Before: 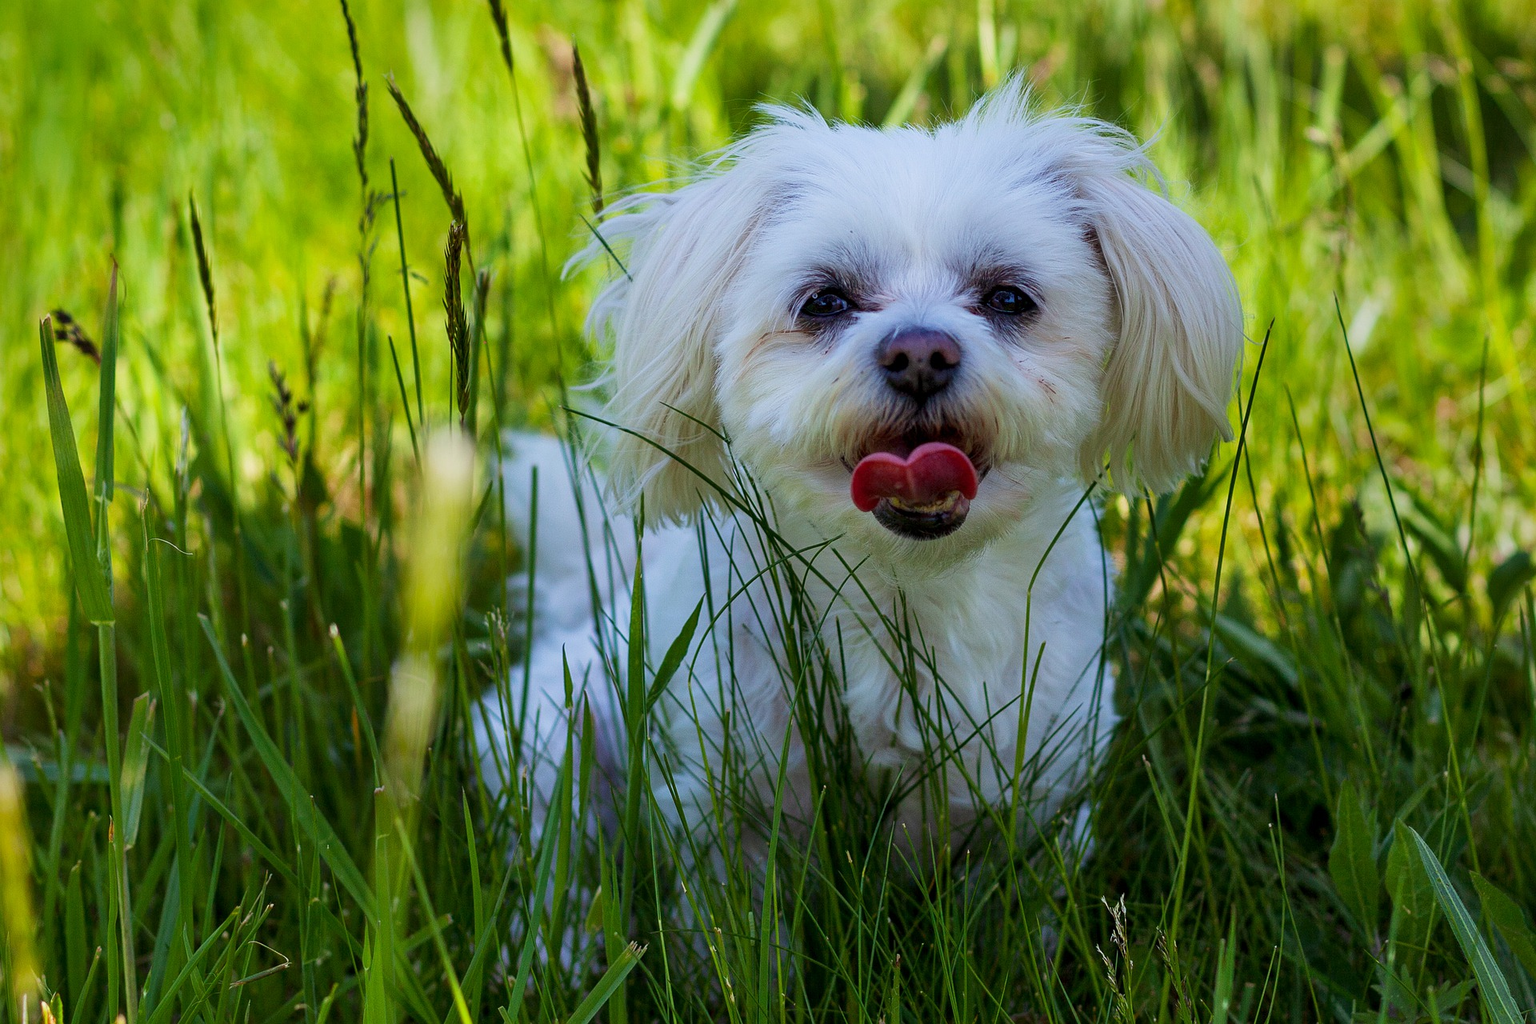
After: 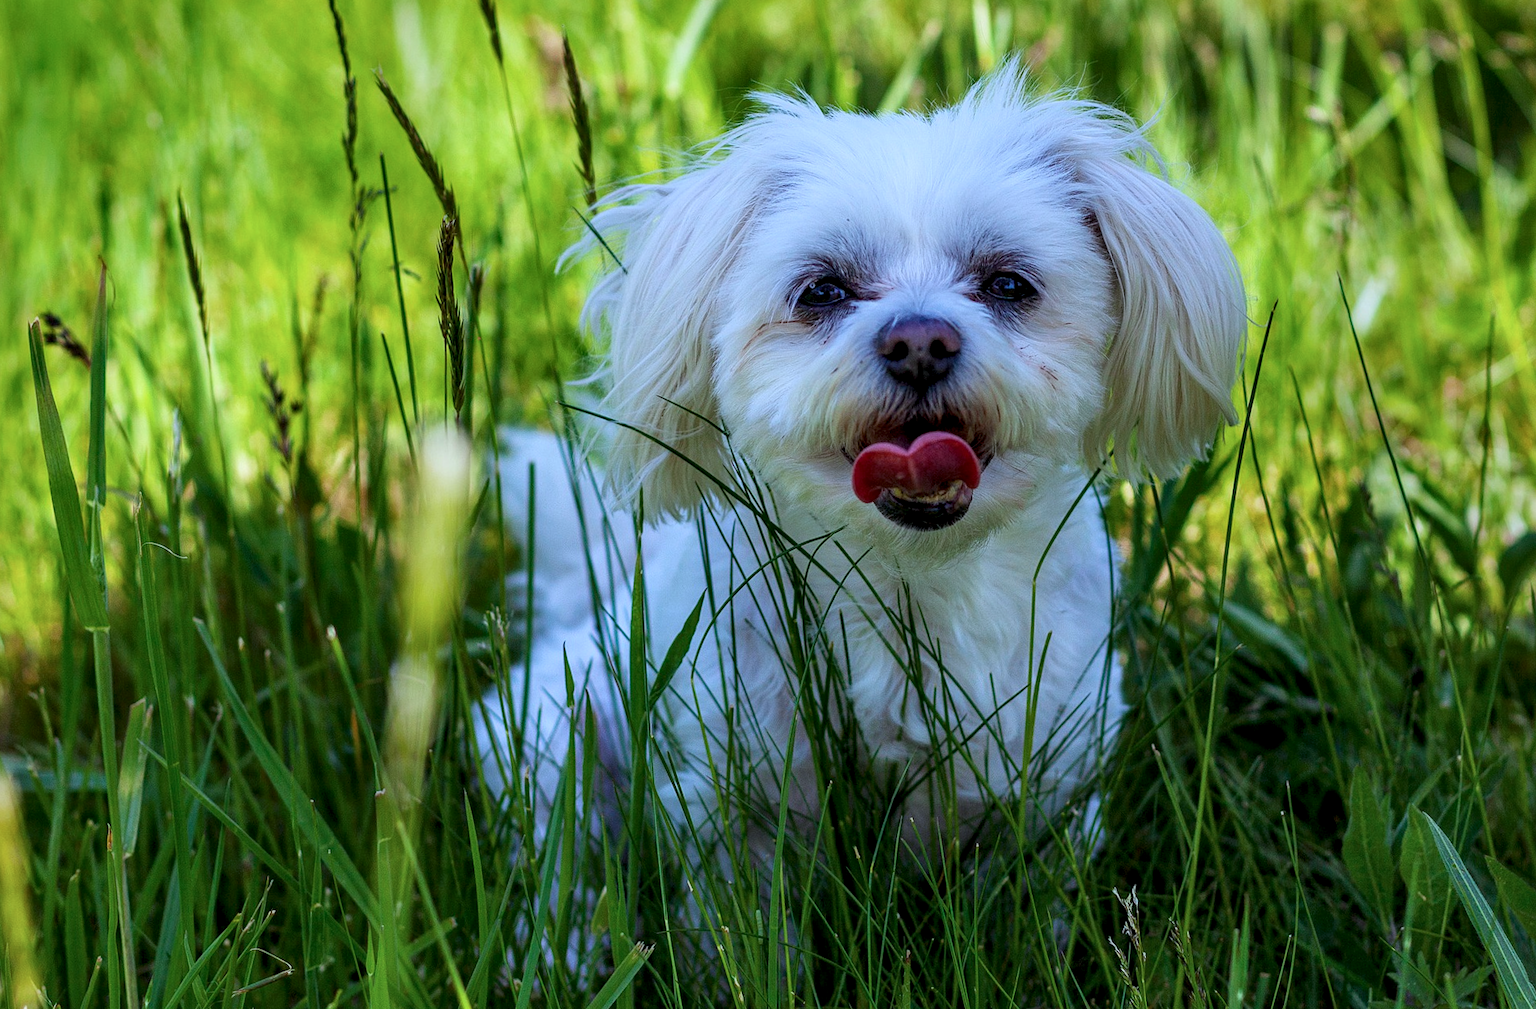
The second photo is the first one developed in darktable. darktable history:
rotate and perspective: rotation -1°, crop left 0.011, crop right 0.989, crop top 0.025, crop bottom 0.975
local contrast: detail 130%
color calibration: x 0.37, y 0.377, temperature 4289.93 K
